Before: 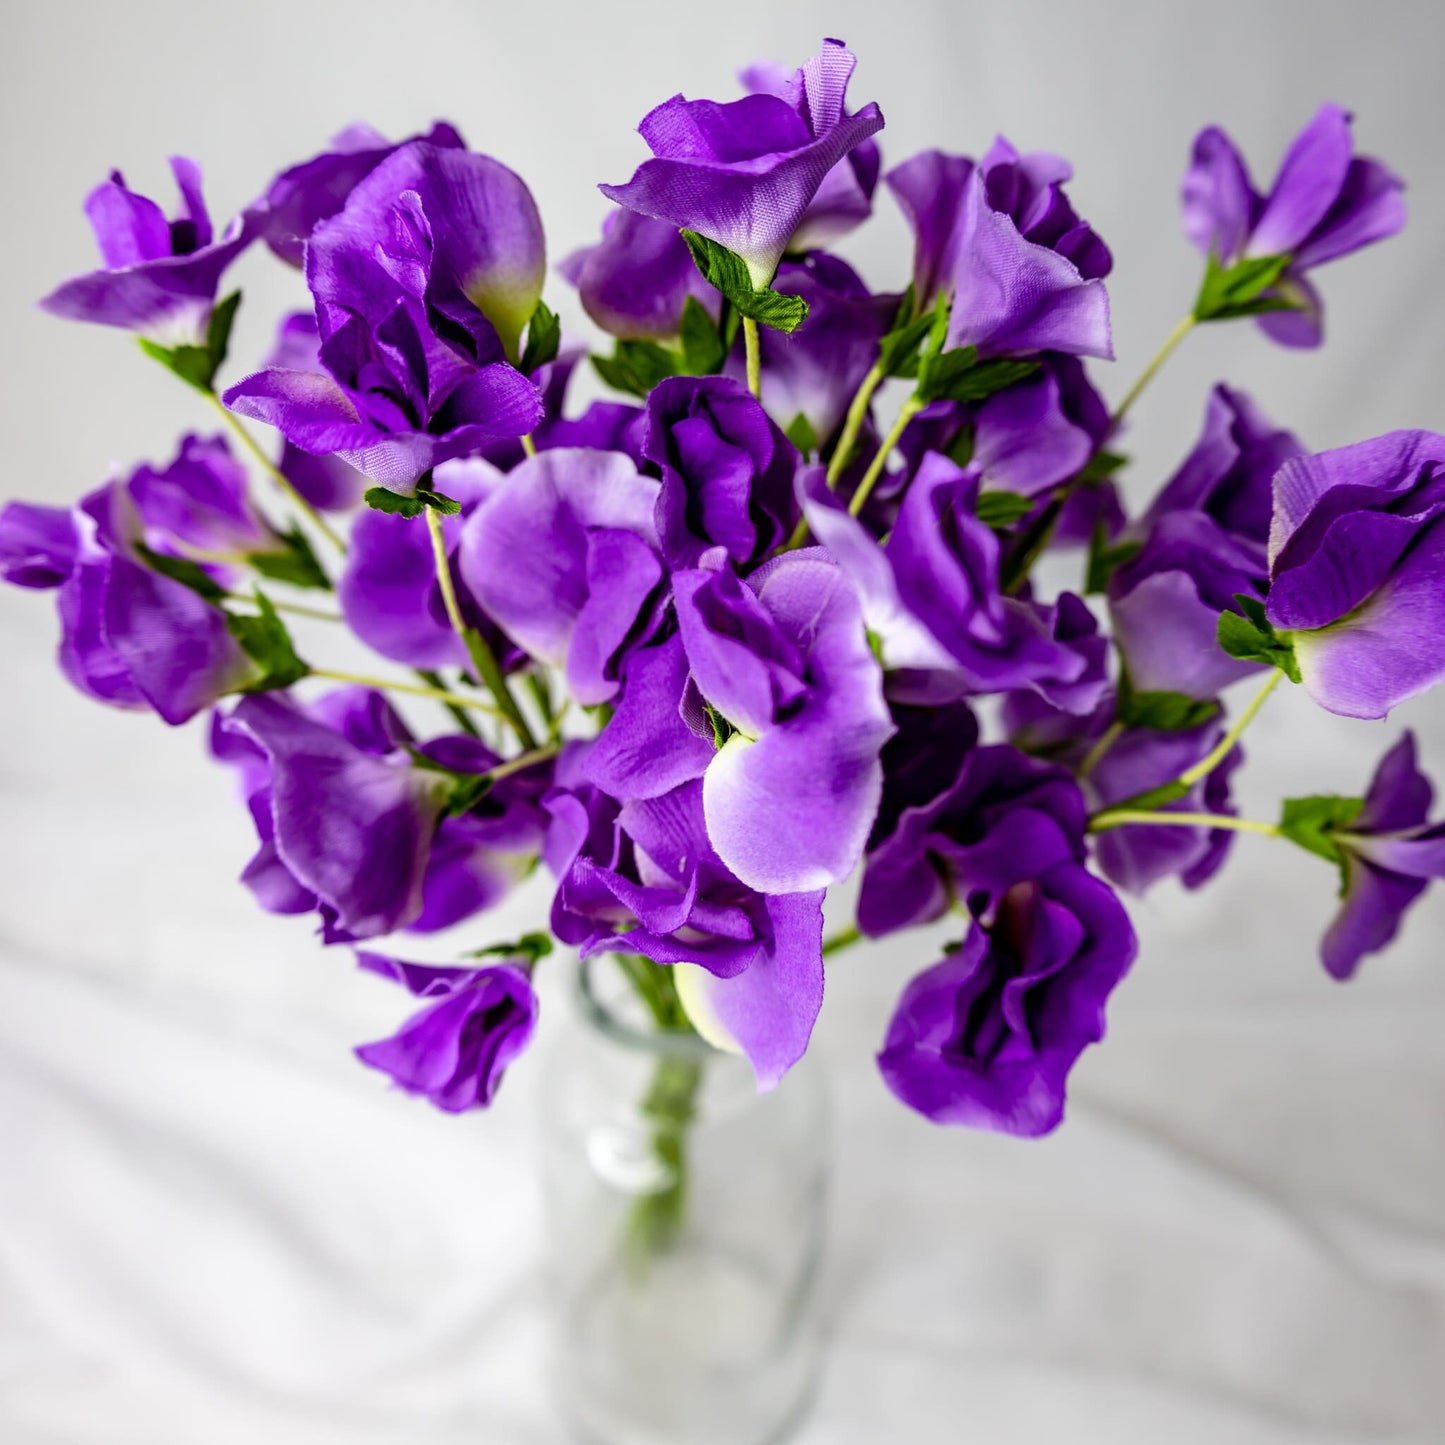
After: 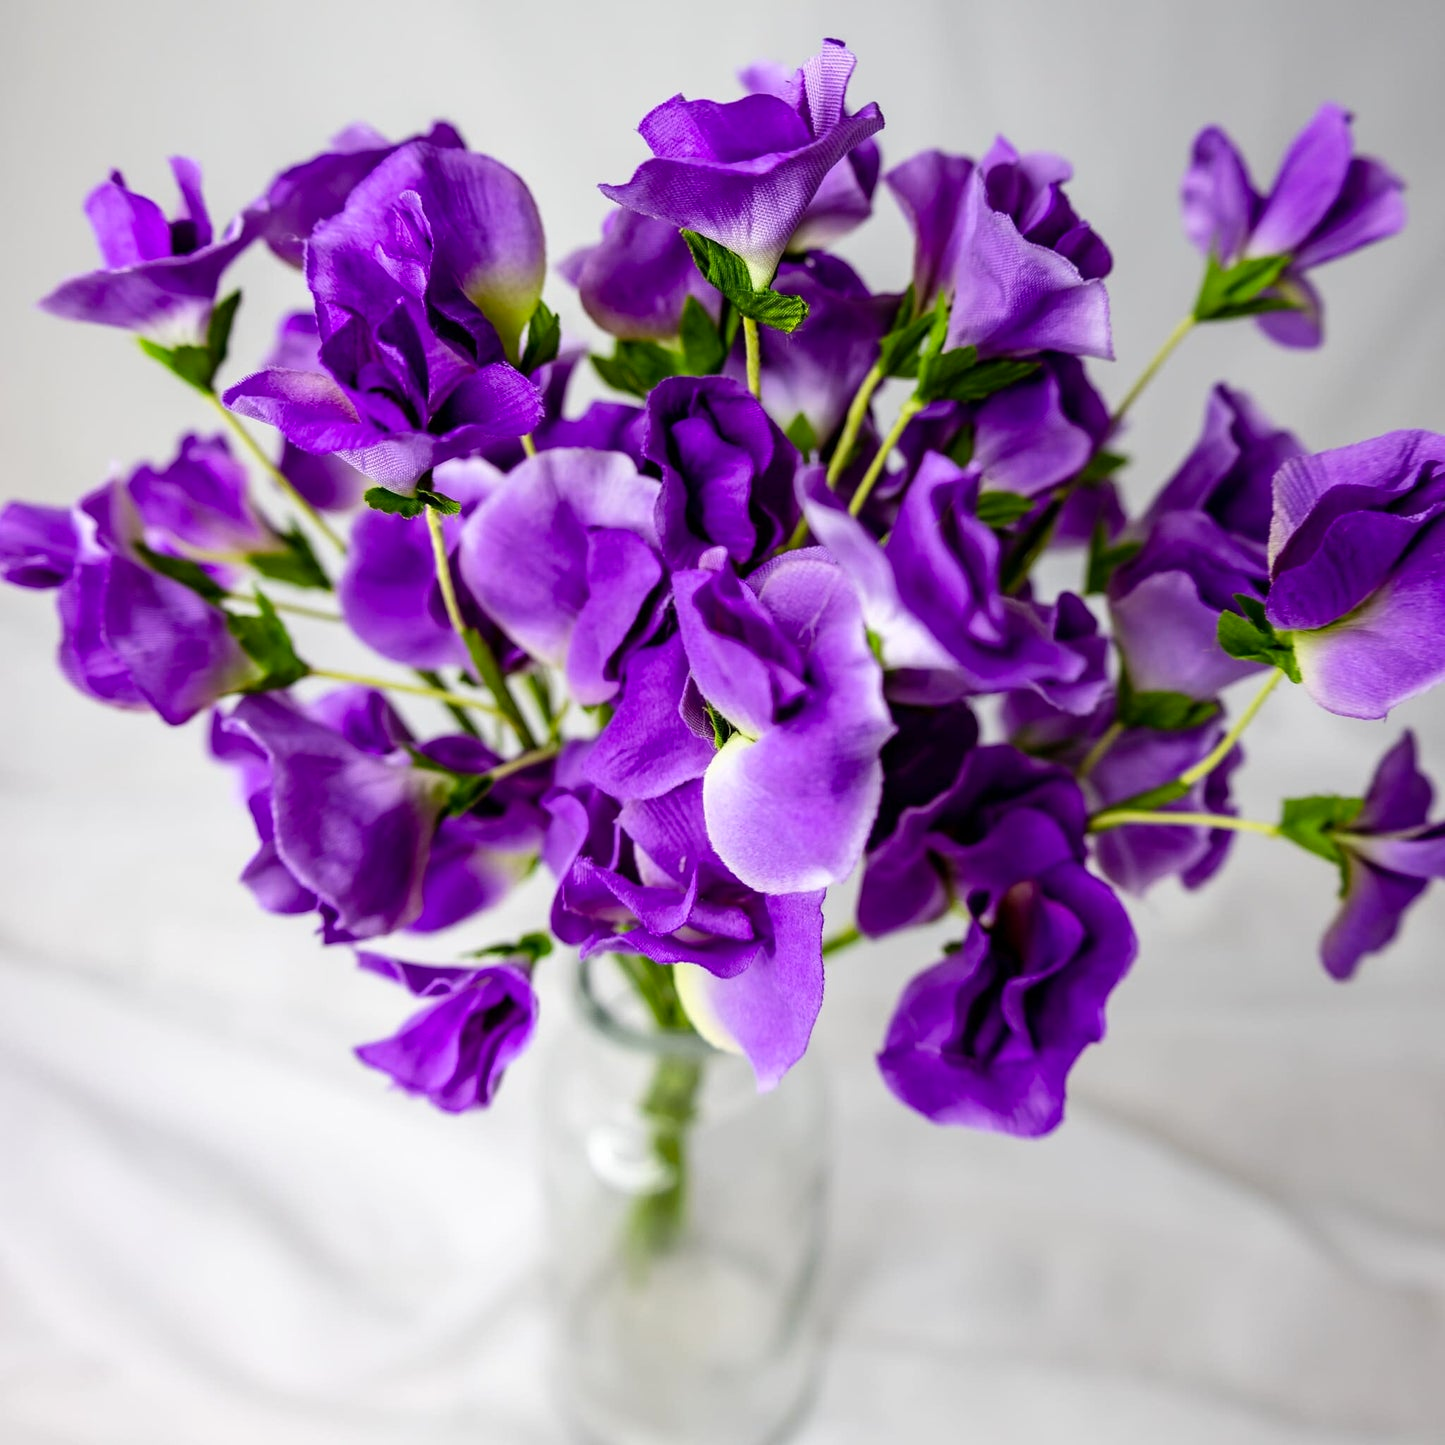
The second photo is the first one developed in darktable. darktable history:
contrast brightness saturation: contrast 0.042, saturation 0.066
